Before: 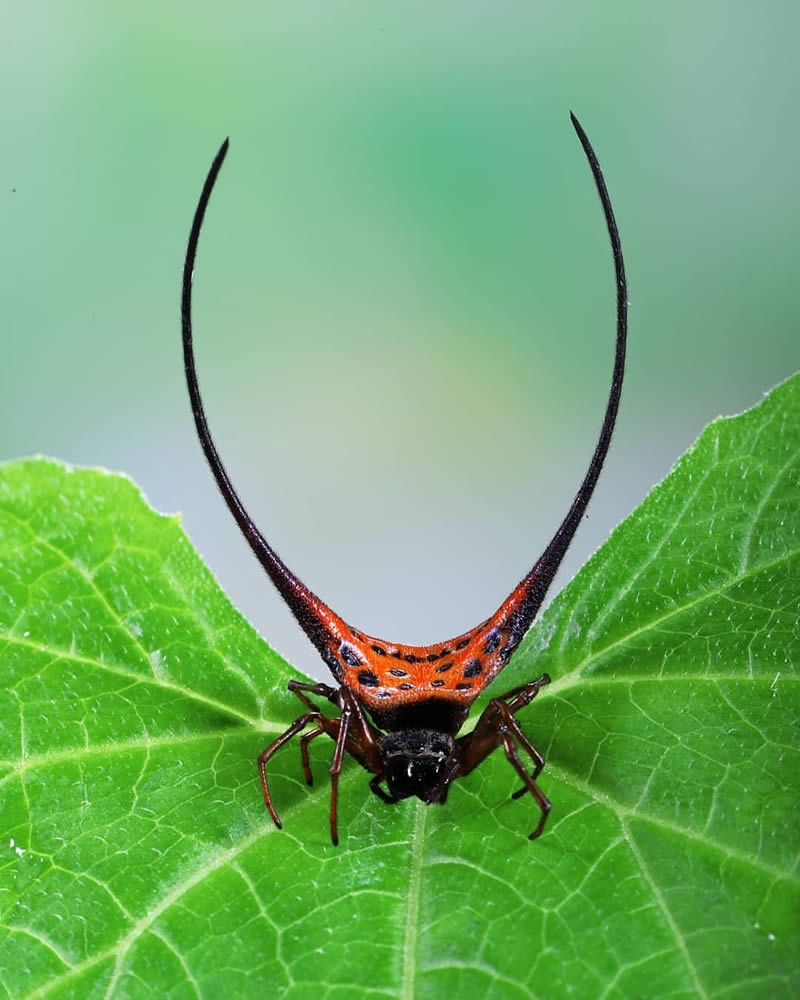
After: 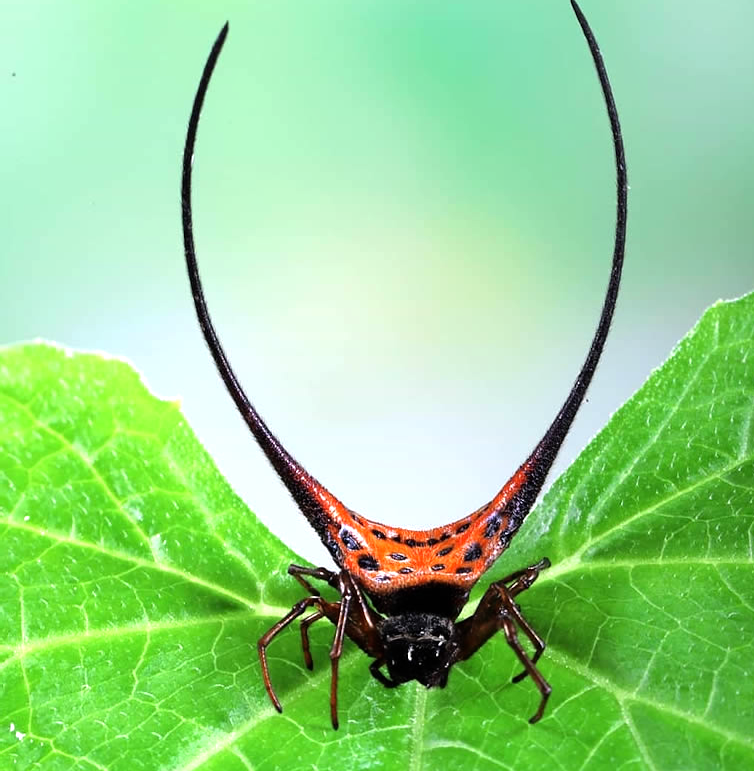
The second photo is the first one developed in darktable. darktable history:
tone equalizer: -8 EV -0.775 EV, -7 EV -0.676 EV, -6 EV -0.625 EV, -5 EV -0.404 EV, -3 EV 0.379 EV, -2 EV 0.6 EV, -1 EV 0.689 EV, +0 EV 0.759 EV
crop and rotate: angle 0.033°, top 11.621%, right 5.598%, bottom 11.205%
